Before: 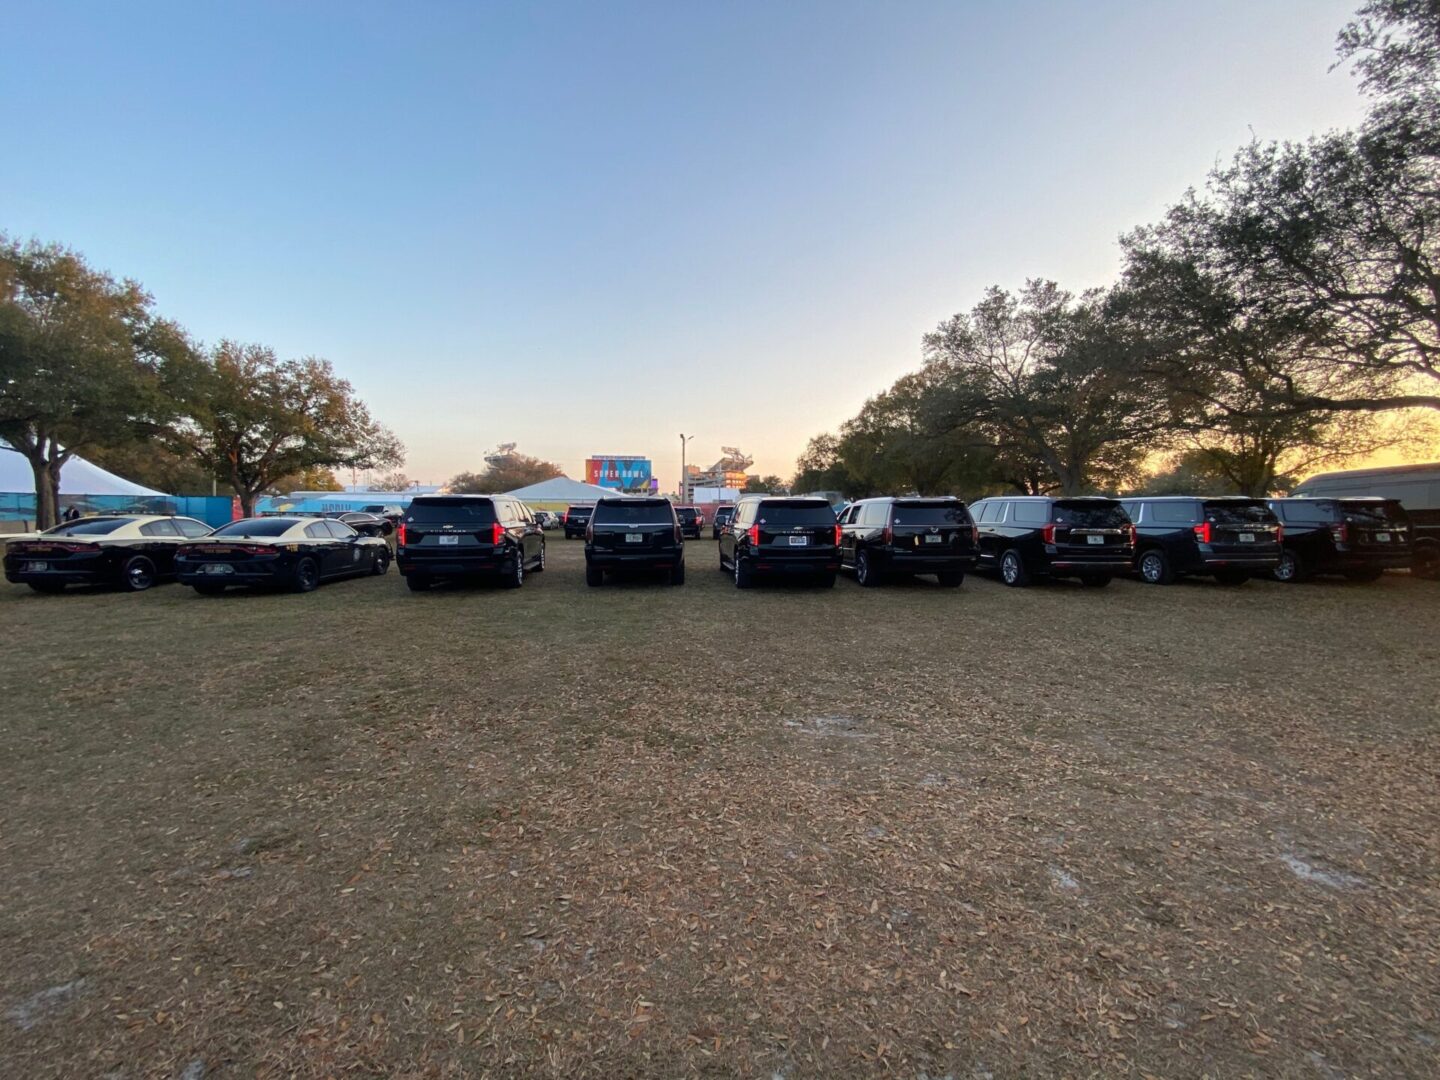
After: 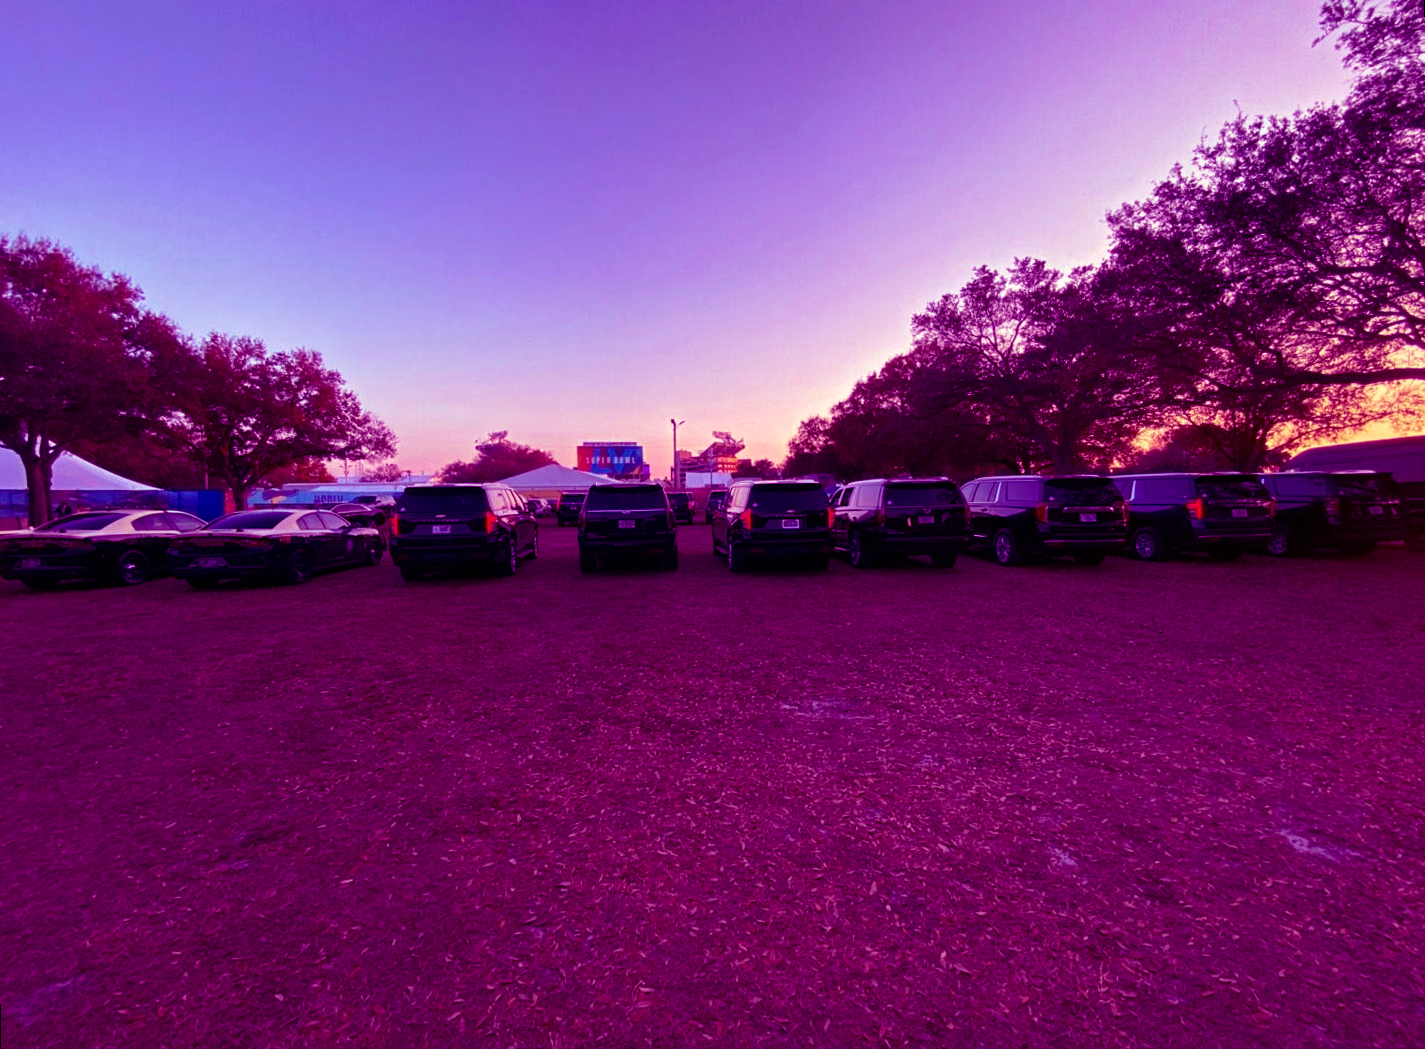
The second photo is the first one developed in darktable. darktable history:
rotate and perspective: rotation -1°, crop left 0.011, crop right 0.989, crop top 0.025, crop bottom 0.975
velvia: strength 45%
color balance: mode lift, gamma, gain (sRGB), lift [1, 1, 0.101, 1]
